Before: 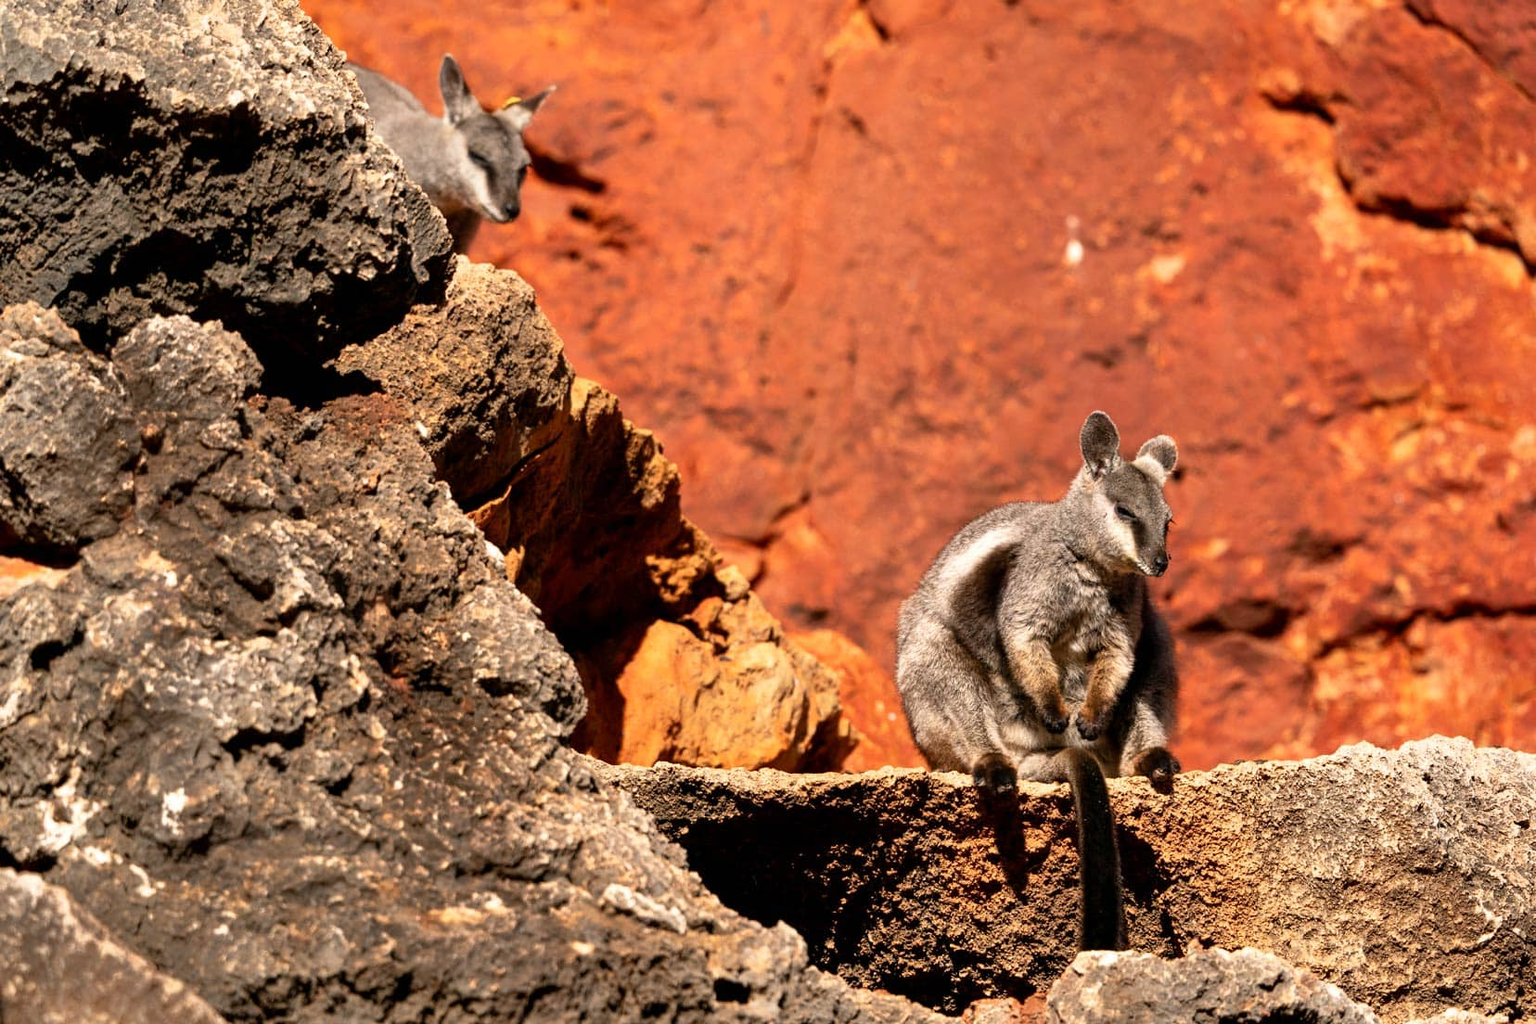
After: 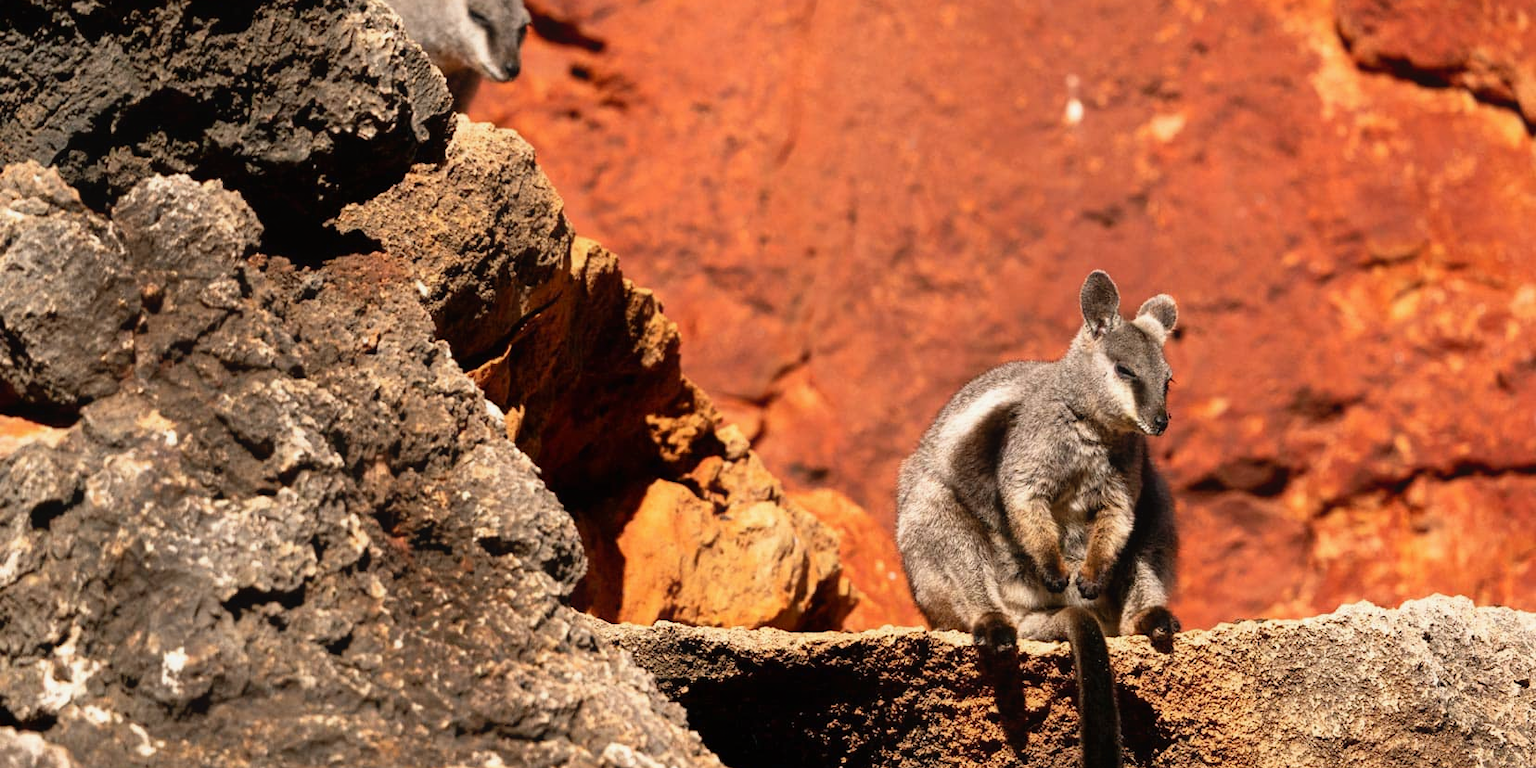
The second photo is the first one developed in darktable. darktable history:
contrast equalizer: octaves 7, y [[0.6 ×6], [0.55 ×6], [0 ×6], [0 ×6], [0 ×6]], mix -0.2
crop: top 13.819%, bottom 11.169%
